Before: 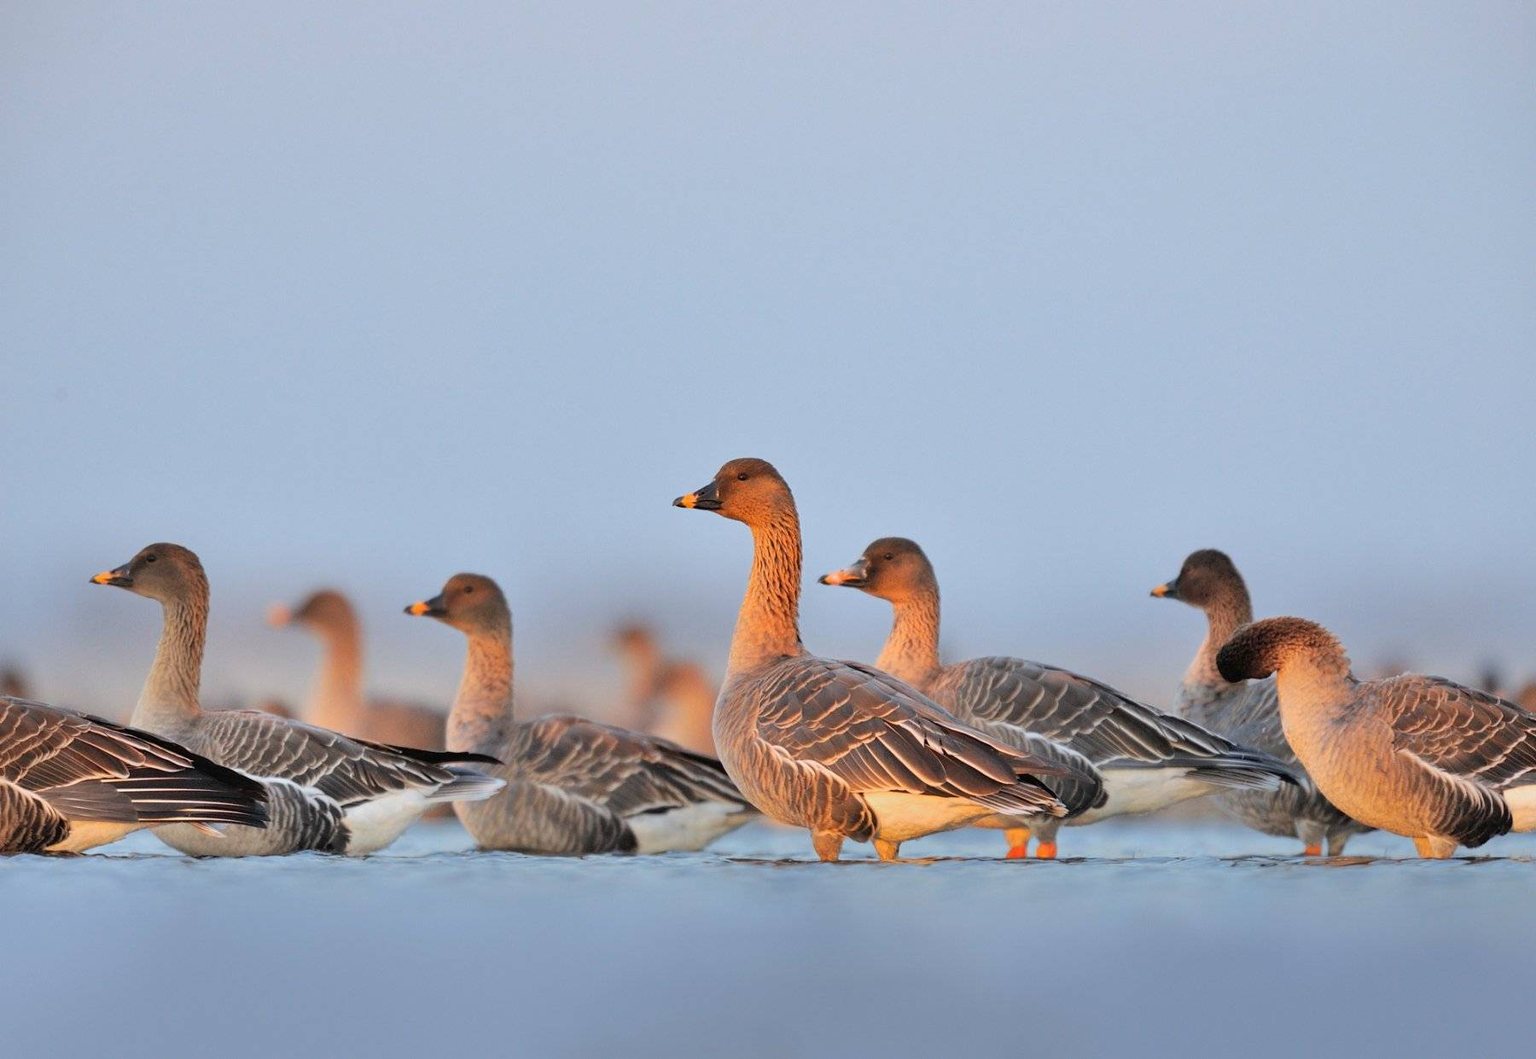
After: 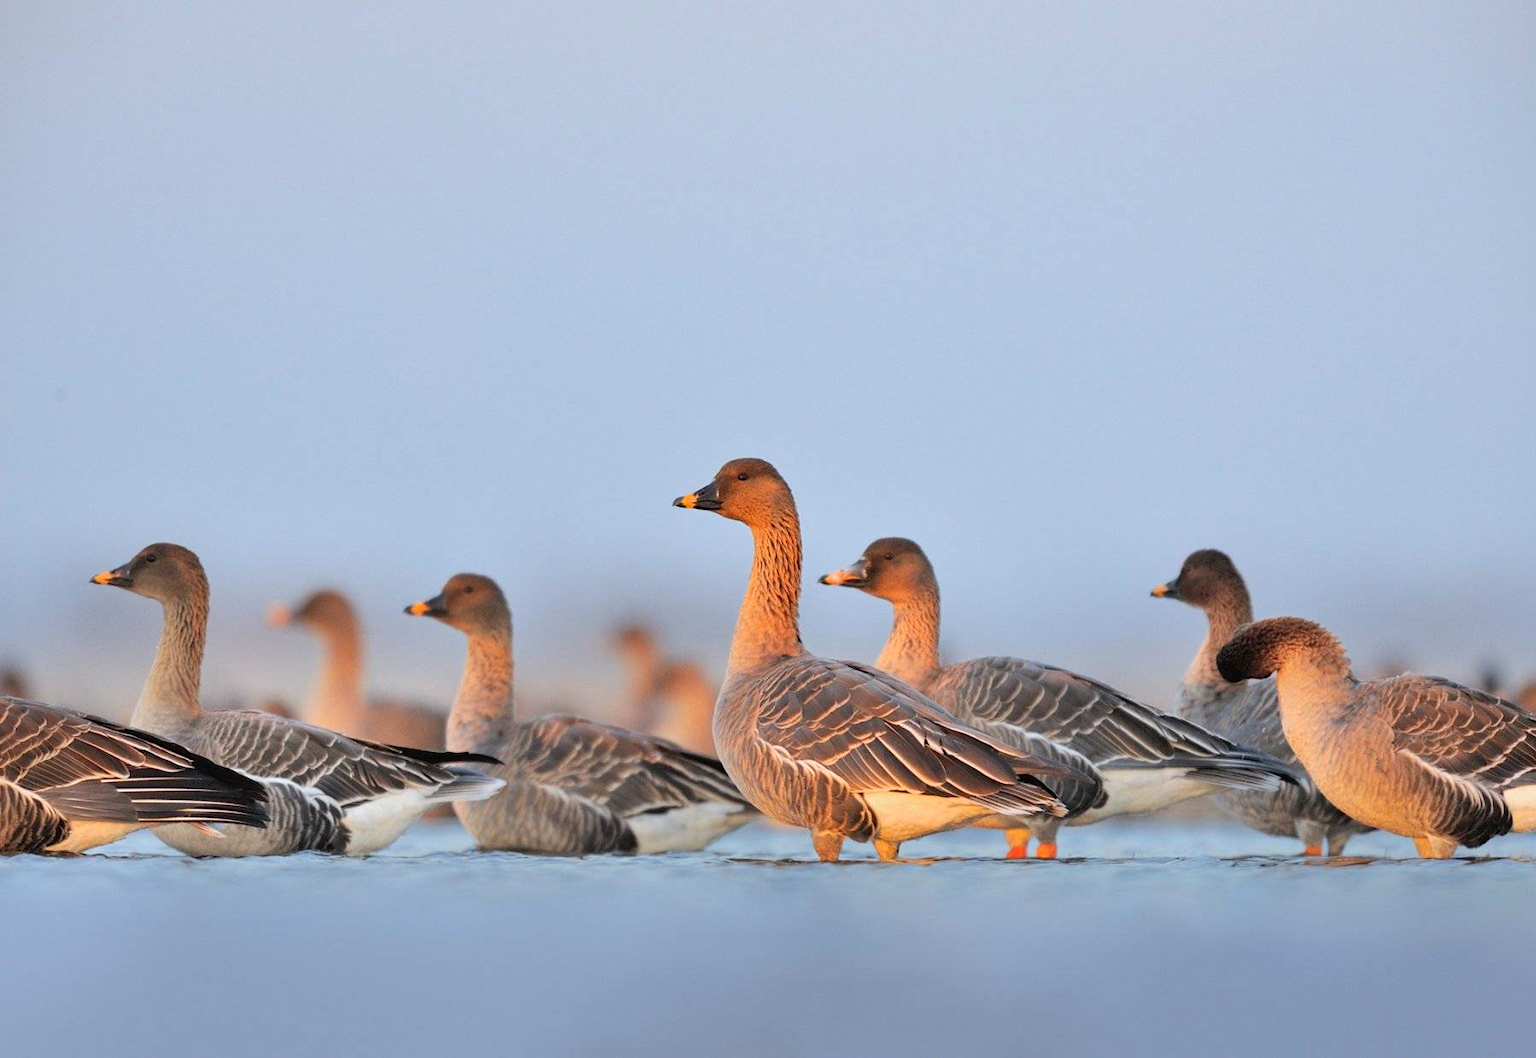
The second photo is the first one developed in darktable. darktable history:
levels: mode automatic, levels [0.182, 0.542, 0.902]
